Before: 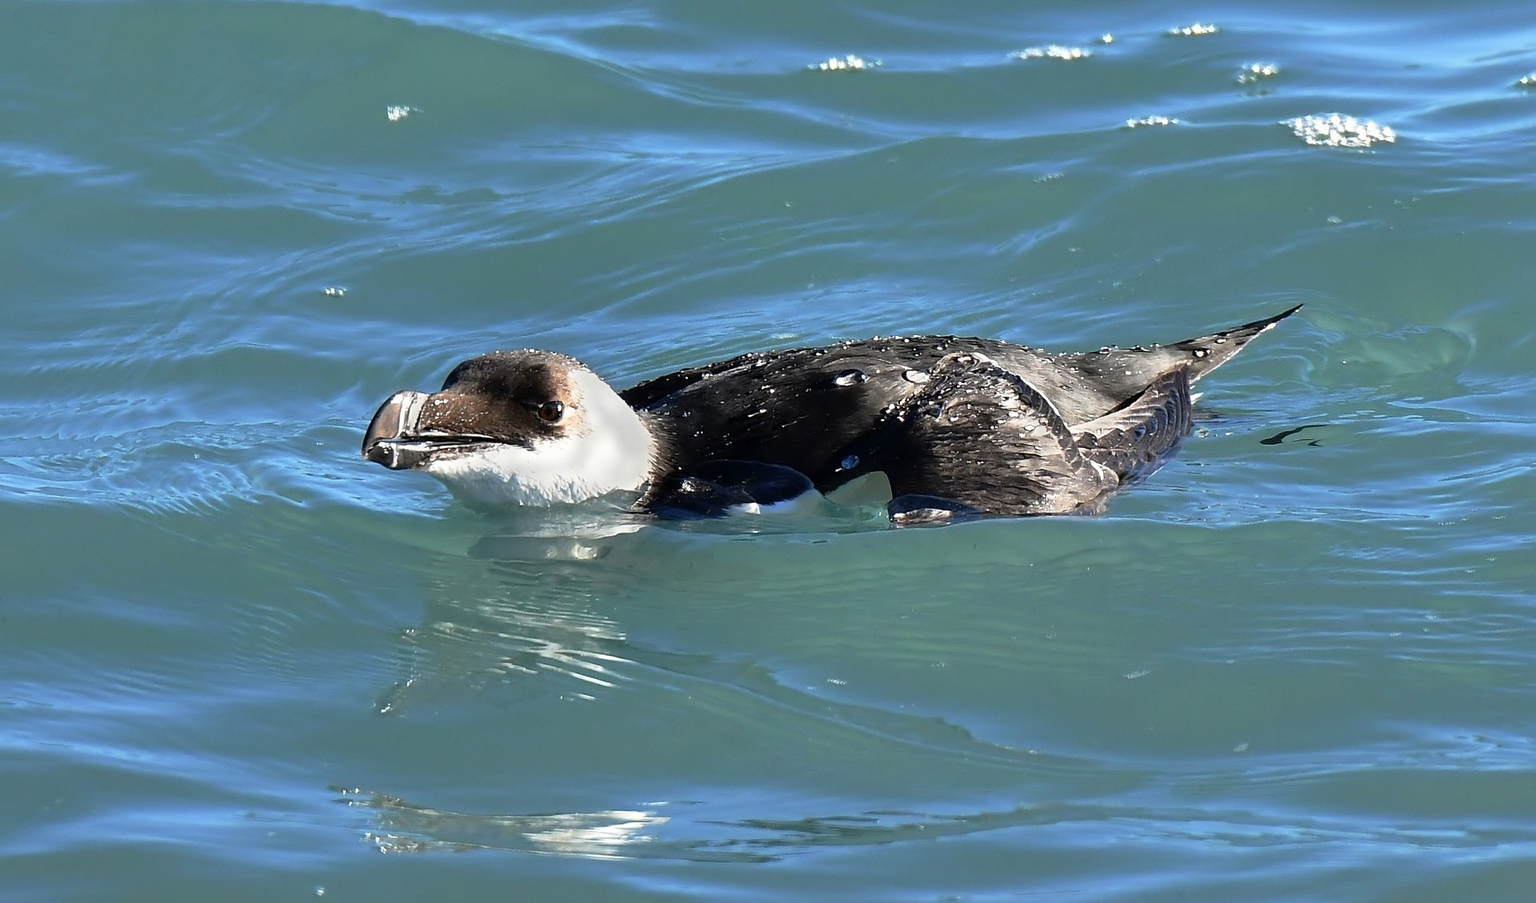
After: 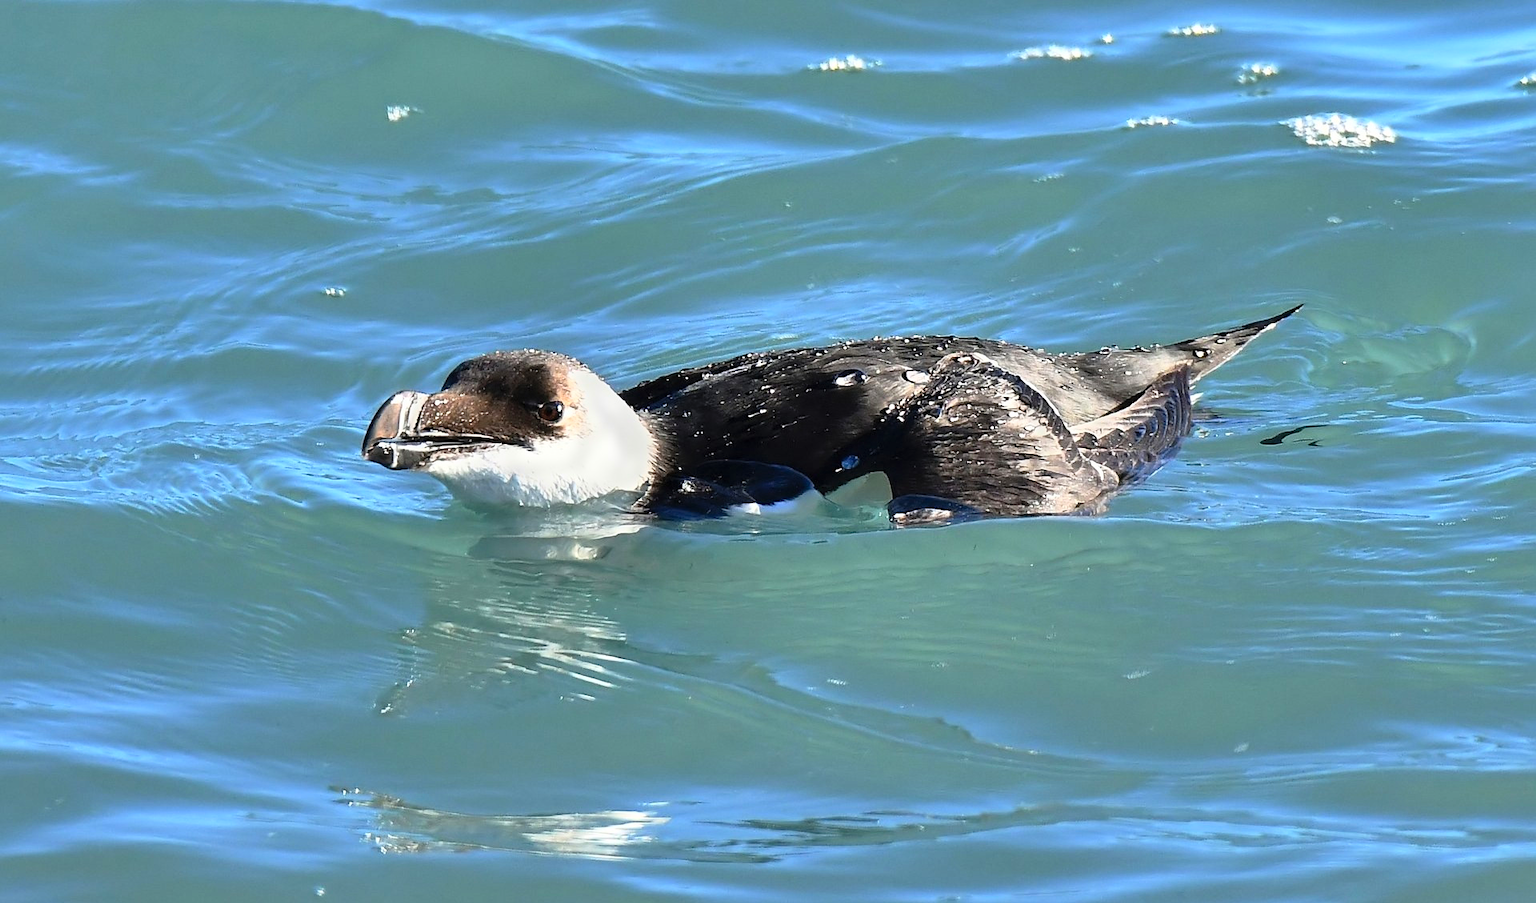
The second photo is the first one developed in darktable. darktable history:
shadows and highlights: low approximation 0.01, soften with gaussian
contrast brightness saturation: contrast 0.2, brightness 0.16, saturation 0.22
